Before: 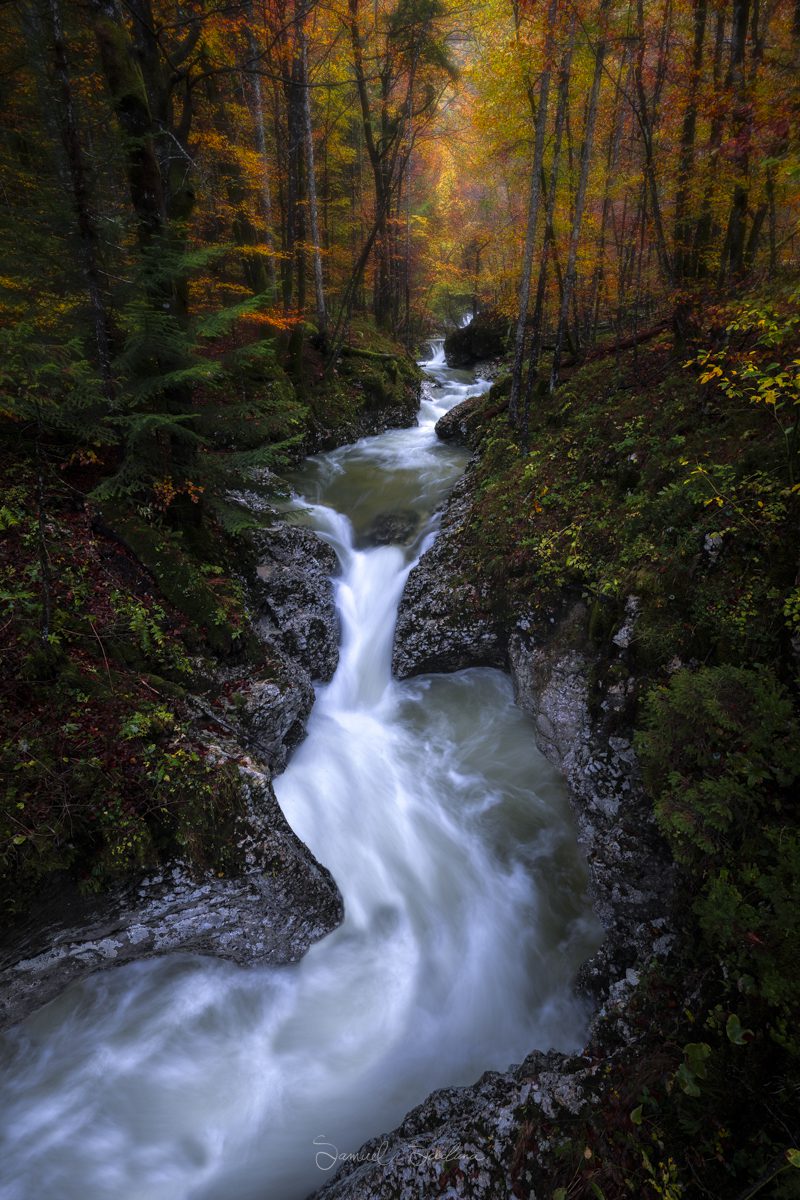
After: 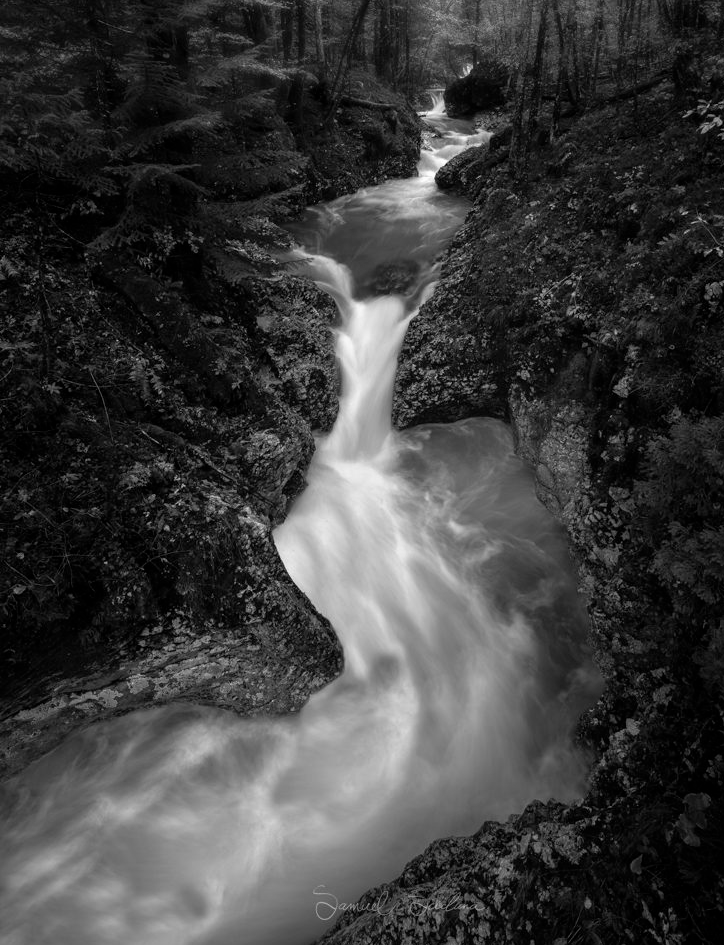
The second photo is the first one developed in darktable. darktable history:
monochrome: a 32, b 64, size 2.3, highlights 1
crop: top 20.916%, right 9.437%, bottom 0.316%
exposure: exposure -0.021 EV, compensate highlight preservation false
